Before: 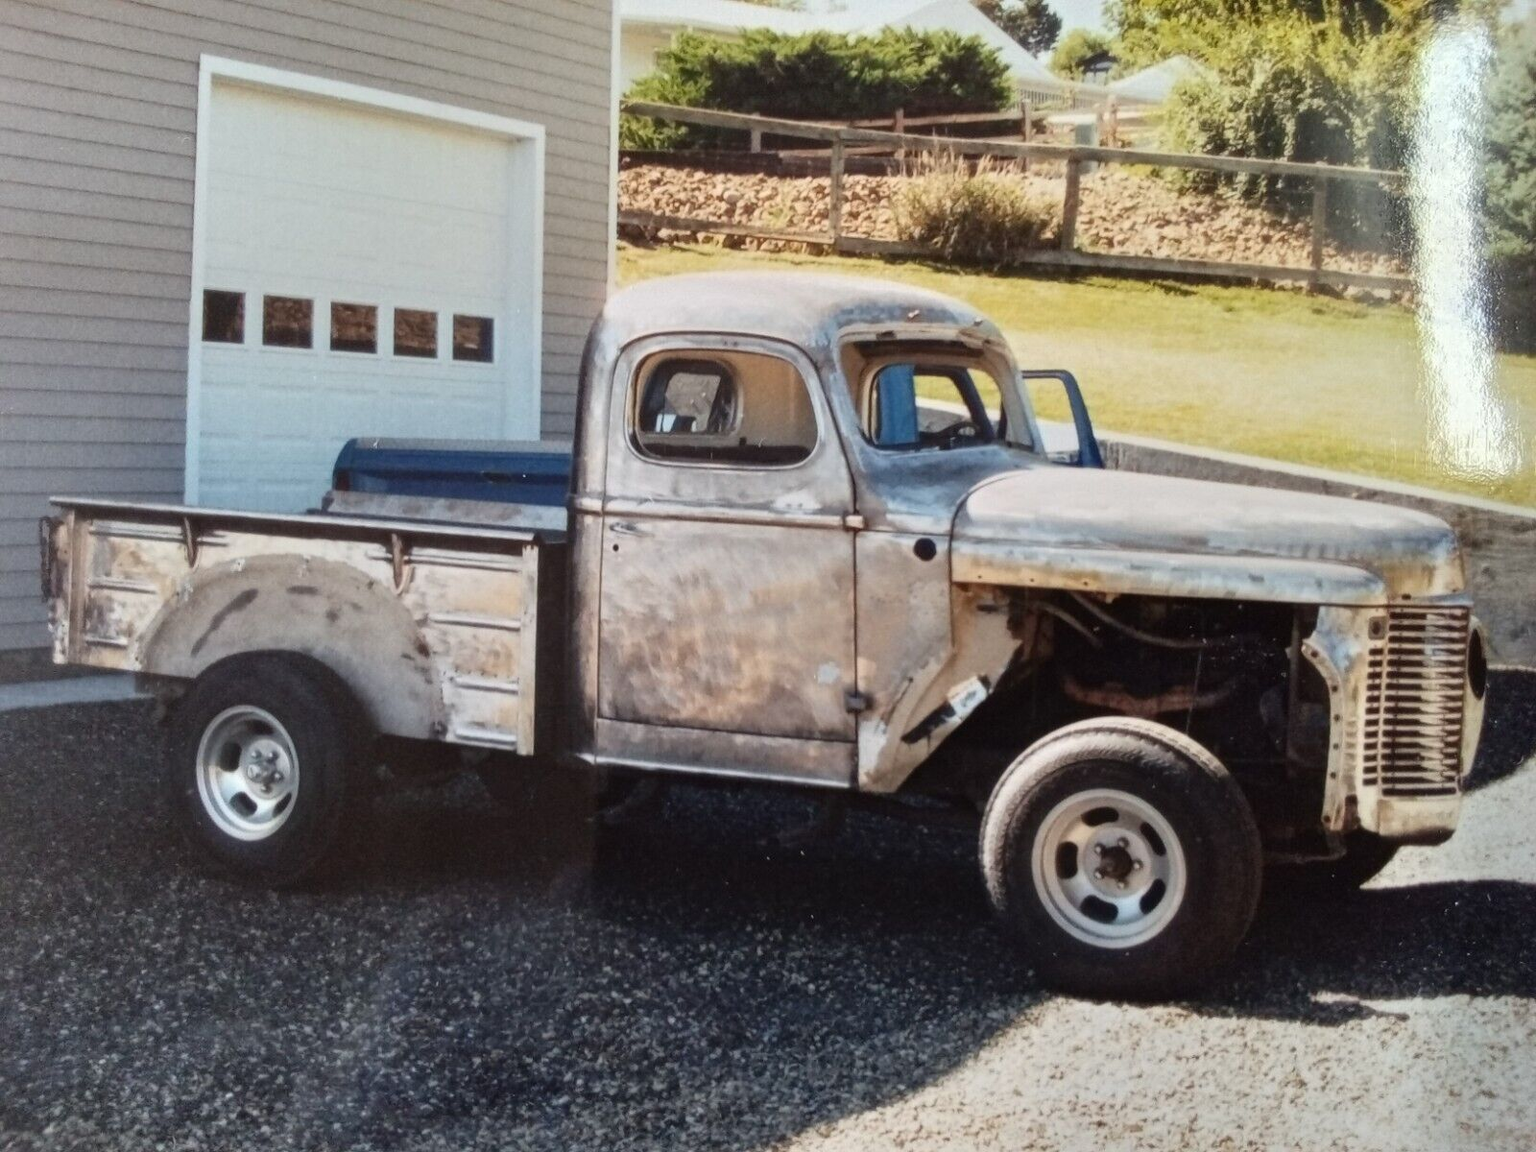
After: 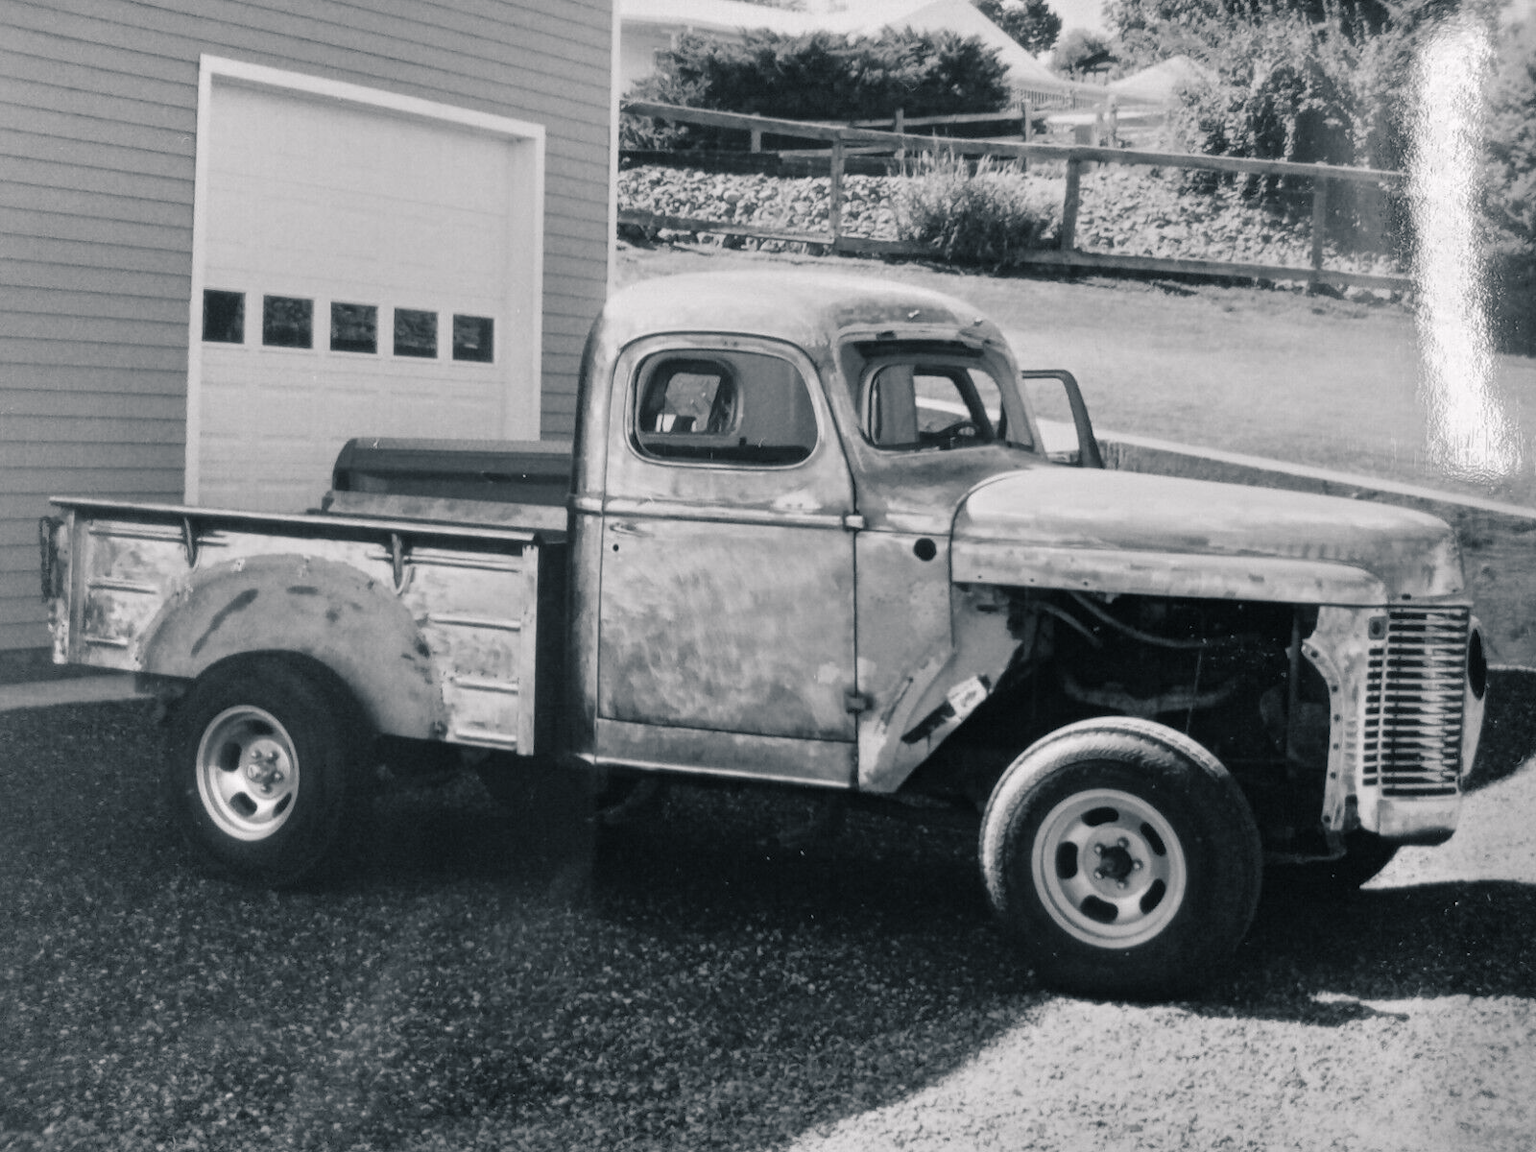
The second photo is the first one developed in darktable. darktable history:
color calibration: output gray [0.21, 0.42, 0.37, 0], illuminant as shot in camera, x 0.358, y 0.373, temperature 4628.91 K
color balance rgb: shadows lift › chroma 5.349%, shadows lift › hue 237.45°, highlights gain › chroma 0.285%, highlights gain › hue 329.8°, perceptual saturation grading › global saturation -0.105%
